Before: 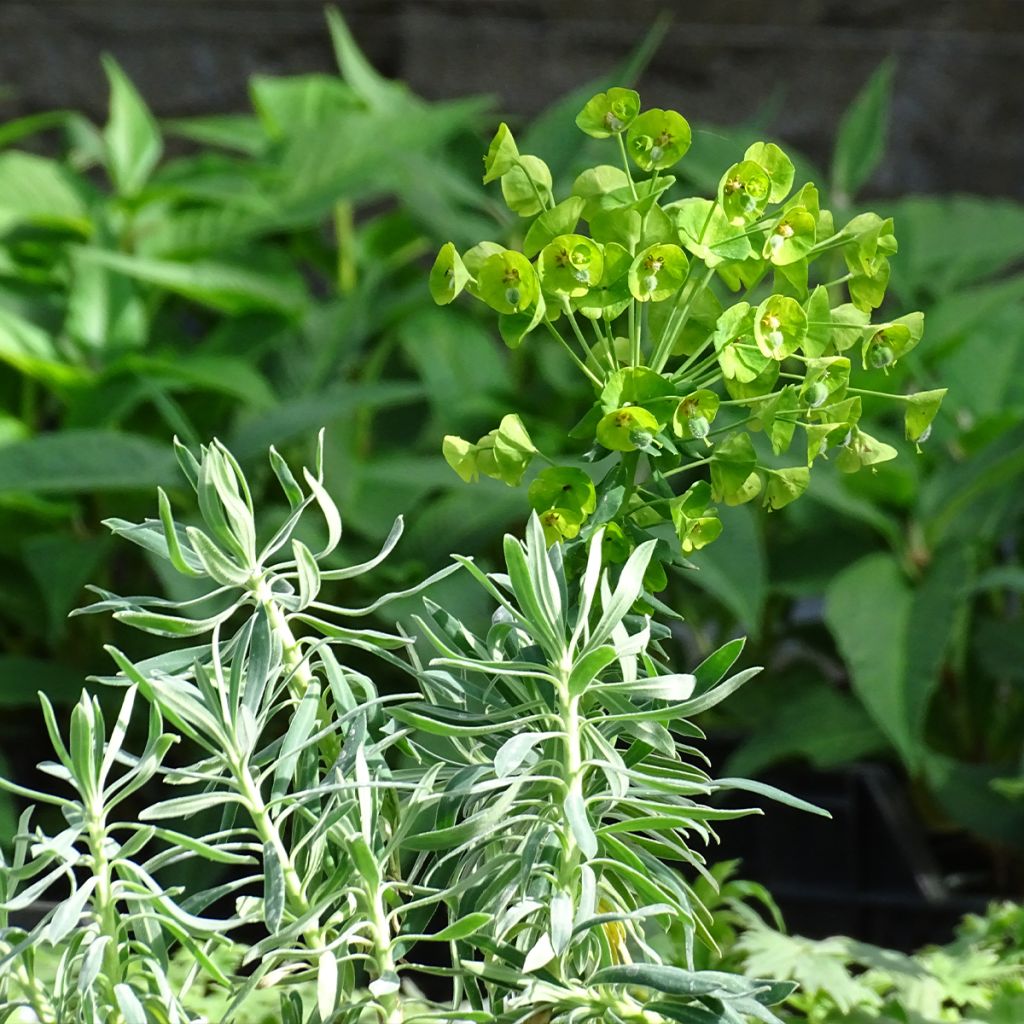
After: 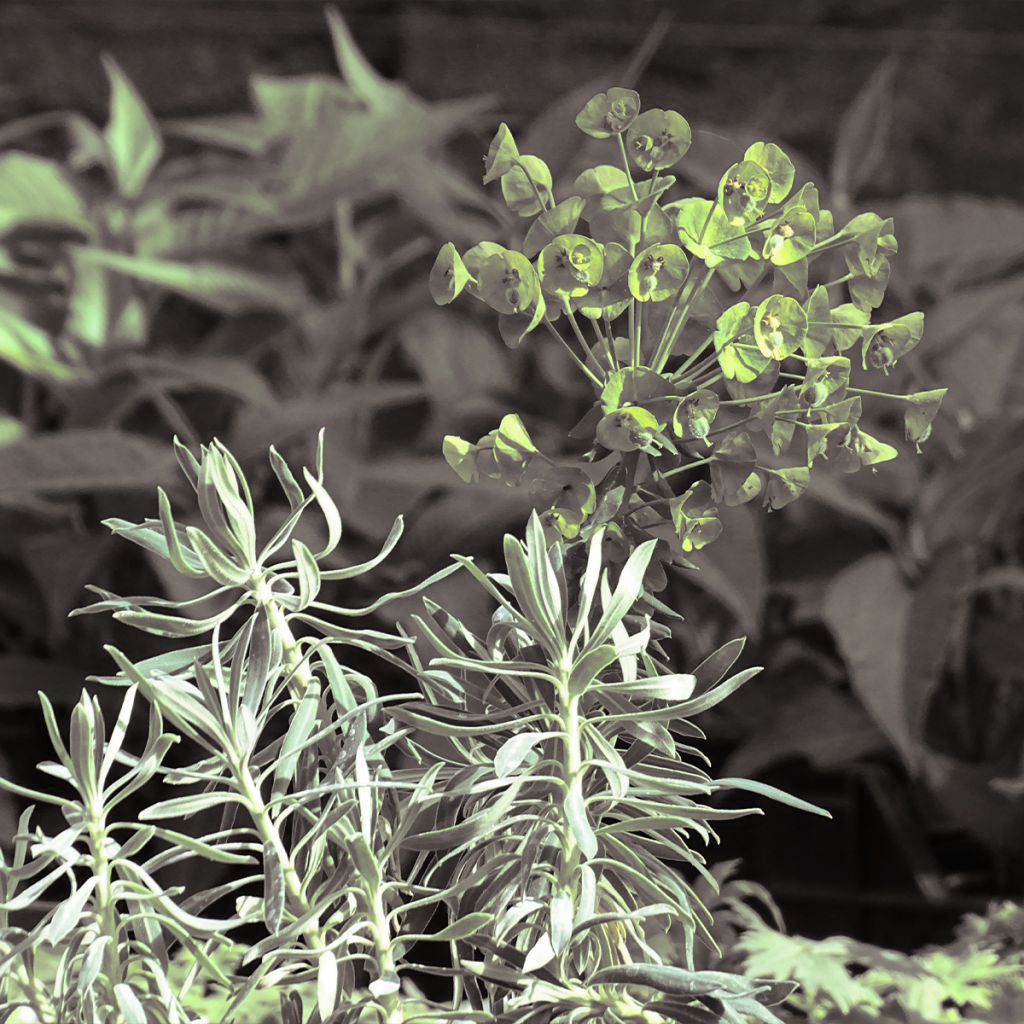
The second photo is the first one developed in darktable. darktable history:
split-toning: shadows › hue 26°, shadows › saturation 0.09, highlights › hue 40°, highlights › saturation 0.18, balance -63, compress 0%
